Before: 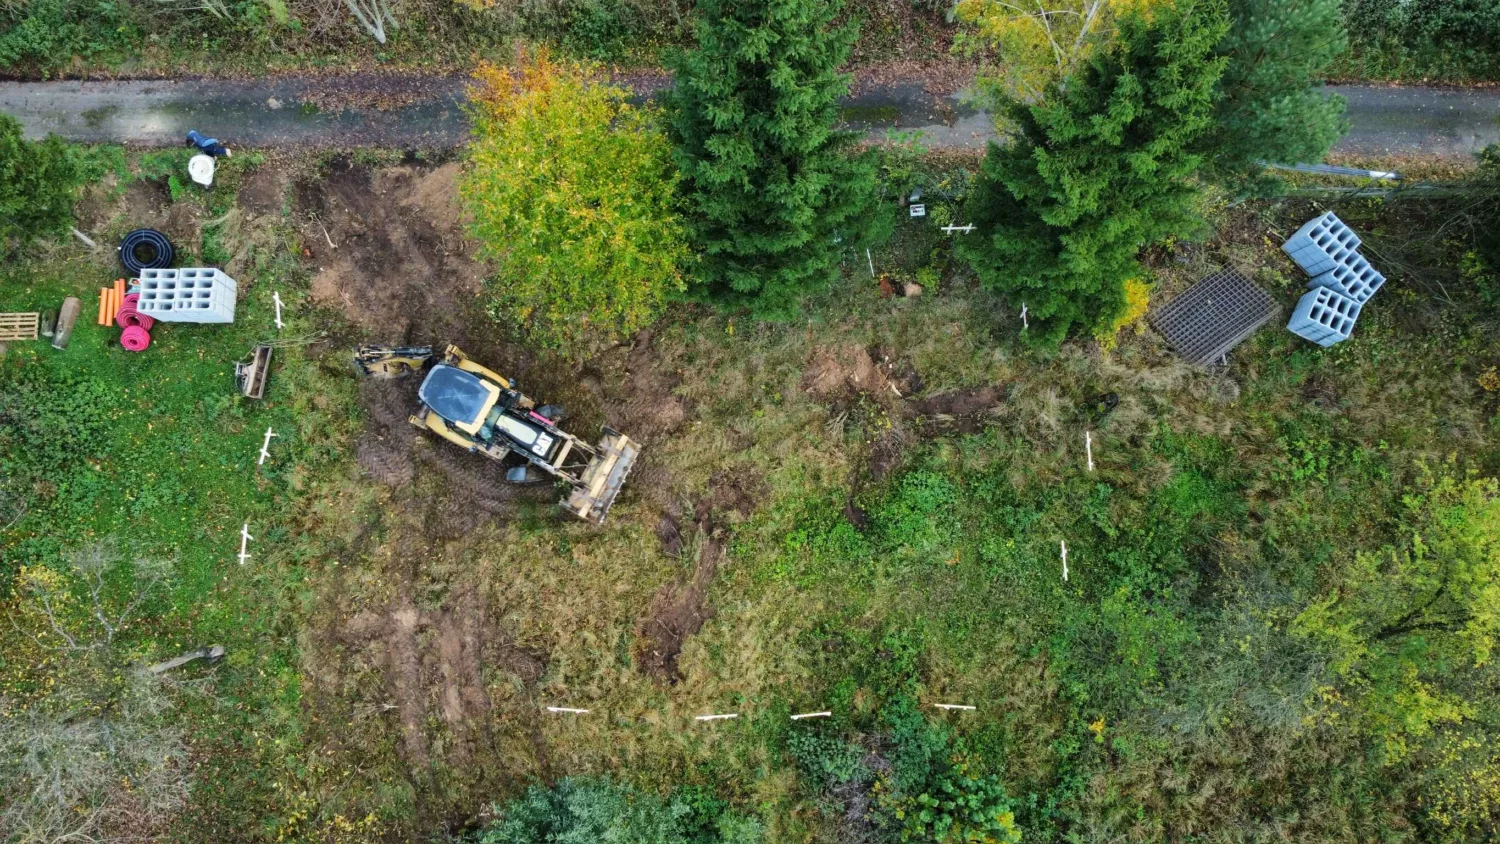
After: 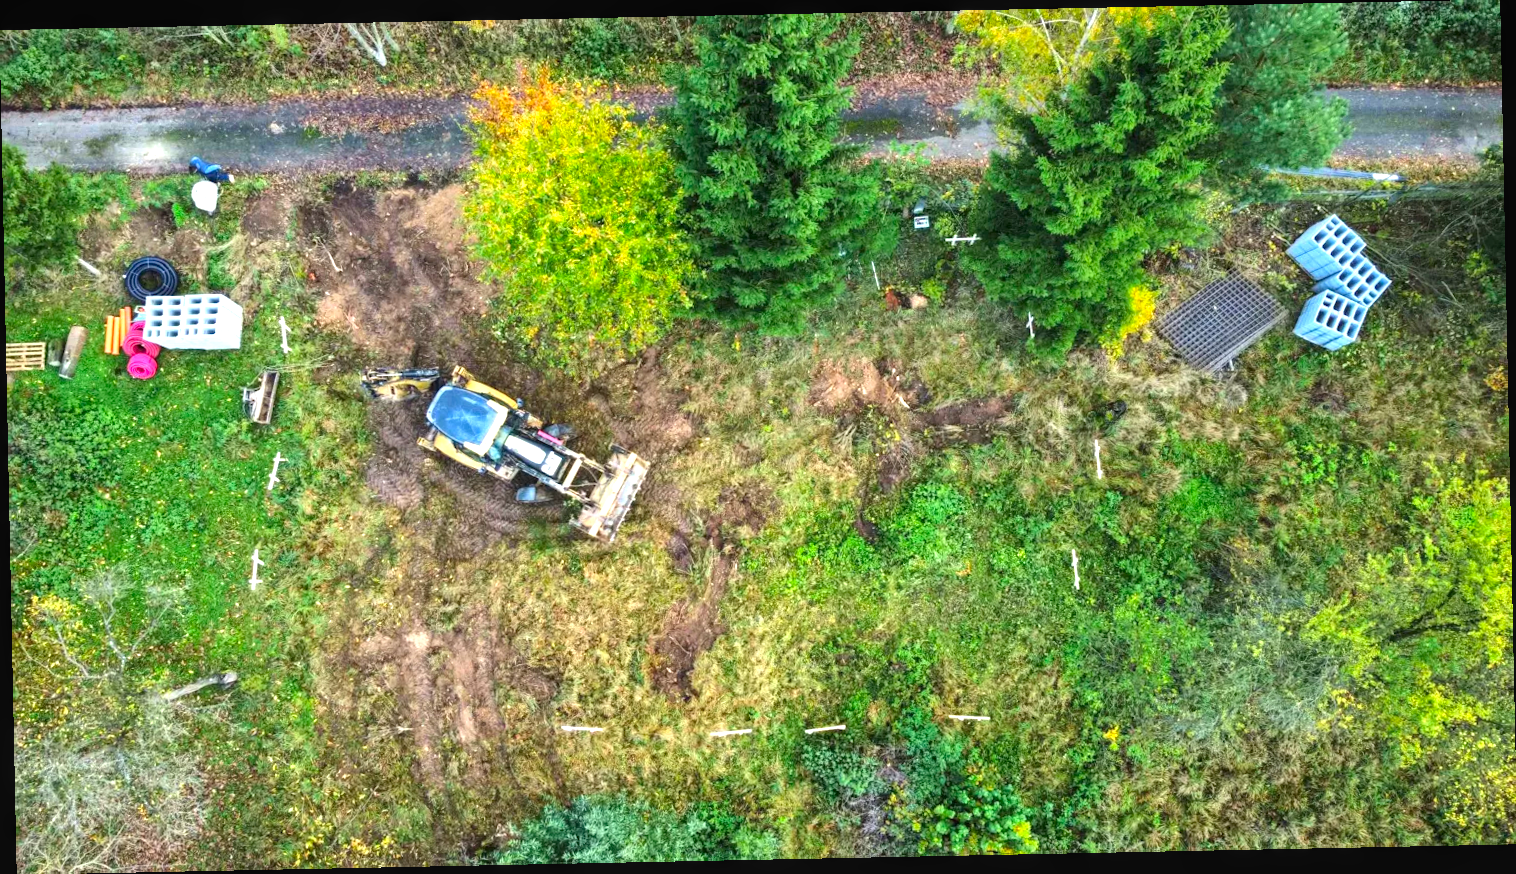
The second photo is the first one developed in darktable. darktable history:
exposure: exposure 1.15 EV, compensate highlight preservation false
contrast brightness saturation: saturation 0.18
rotate and perspective: rotation -1.17°, automatic cropping off
local contrast: detail 110%
